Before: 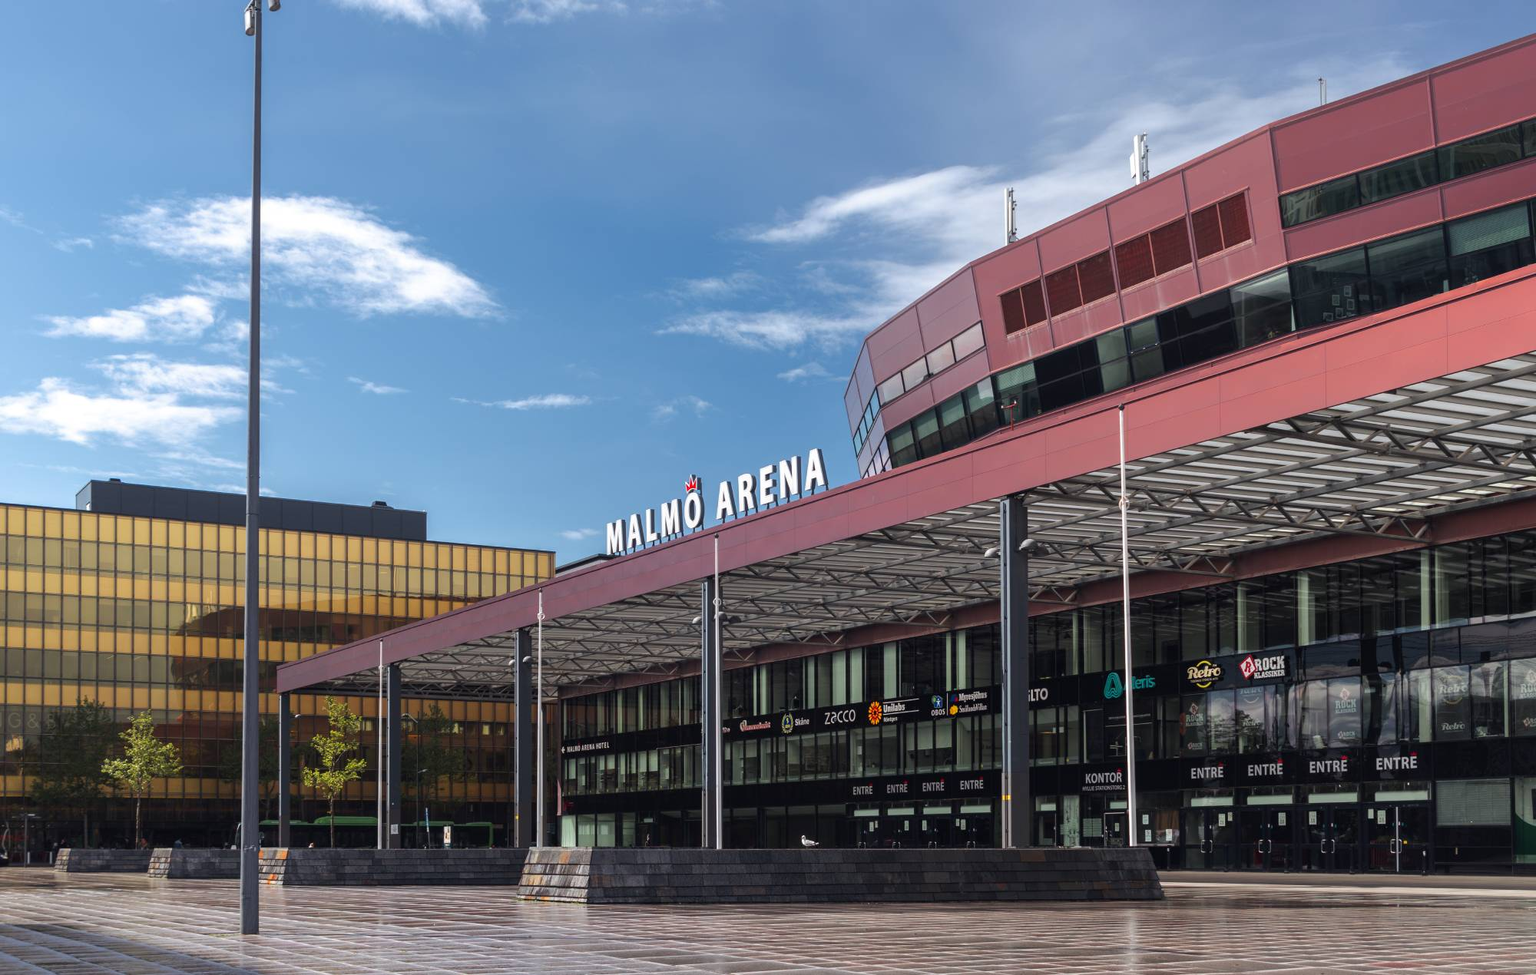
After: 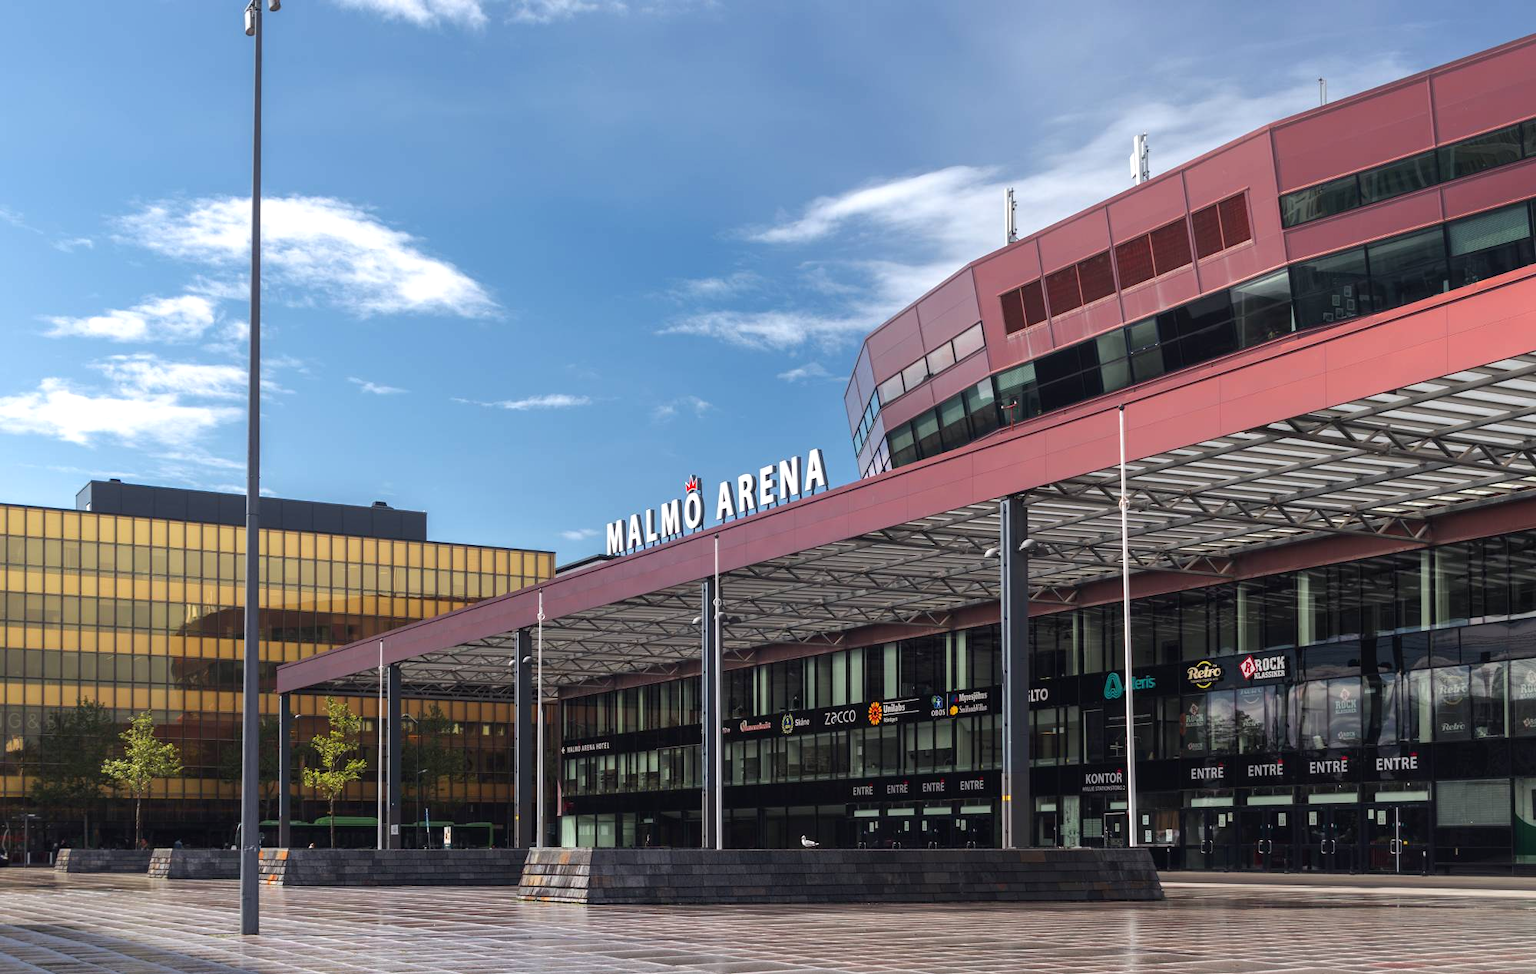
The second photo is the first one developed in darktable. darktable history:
exposure: exposure 0.161 EV, compensate highlight preservation false
white balance: emerald 1
crop: bottom 0.071%
